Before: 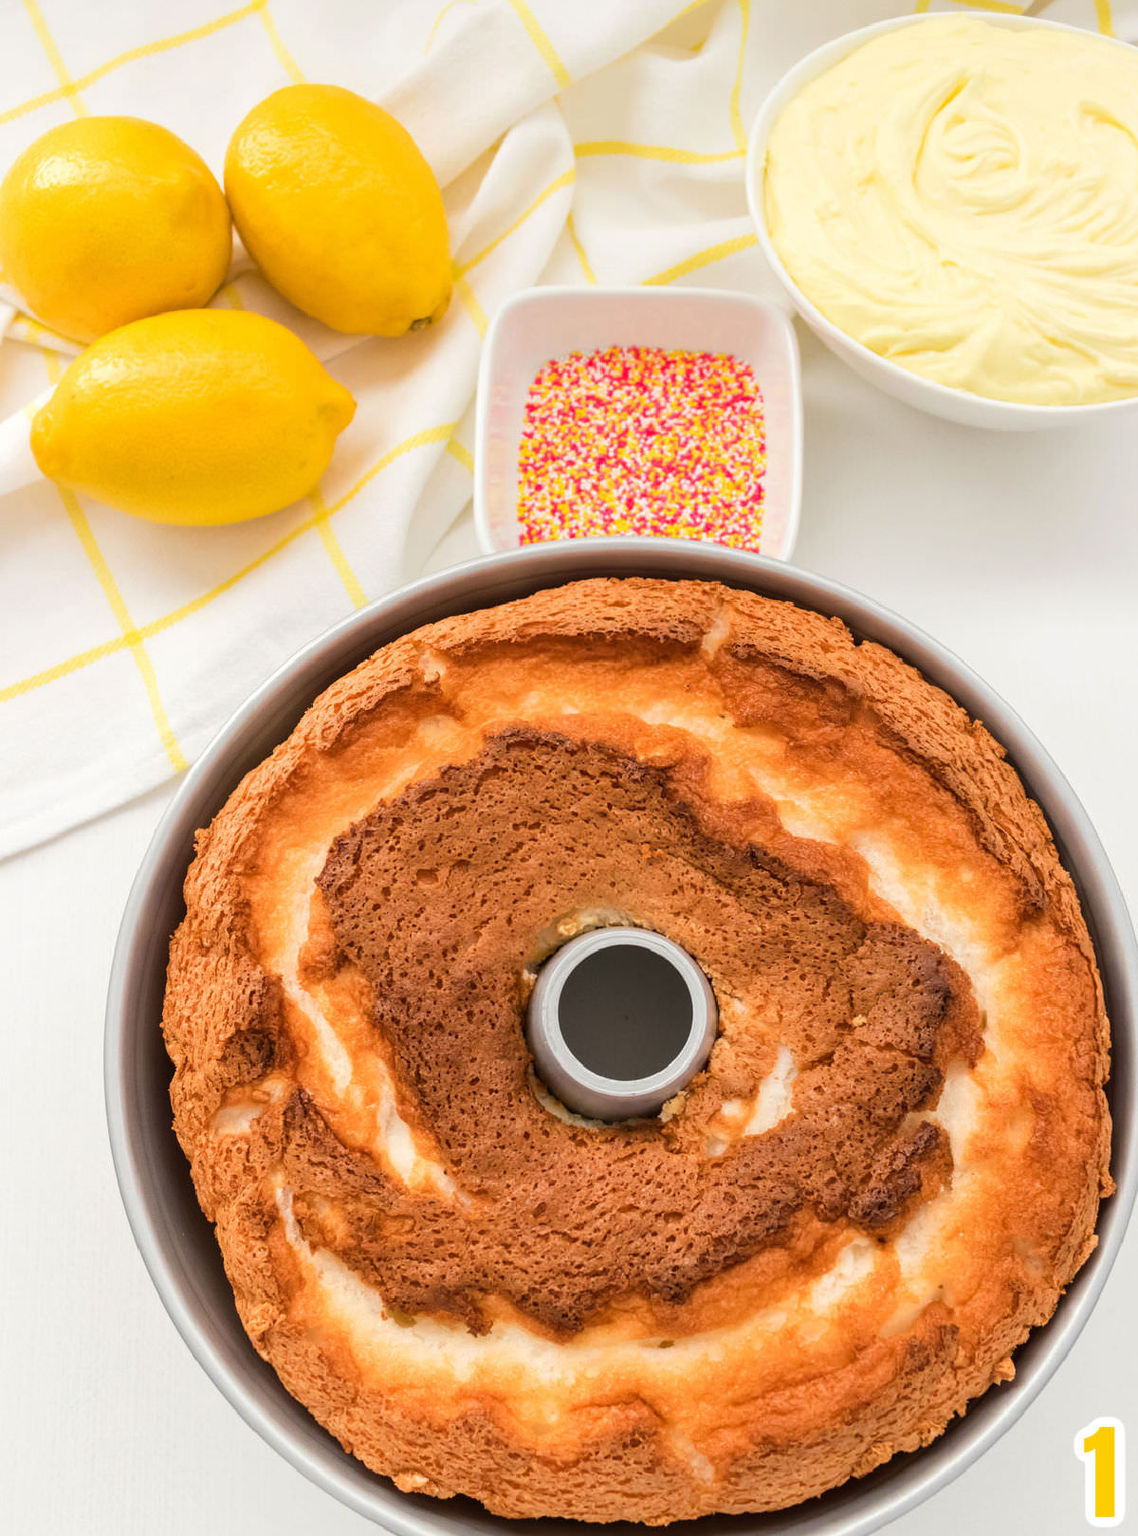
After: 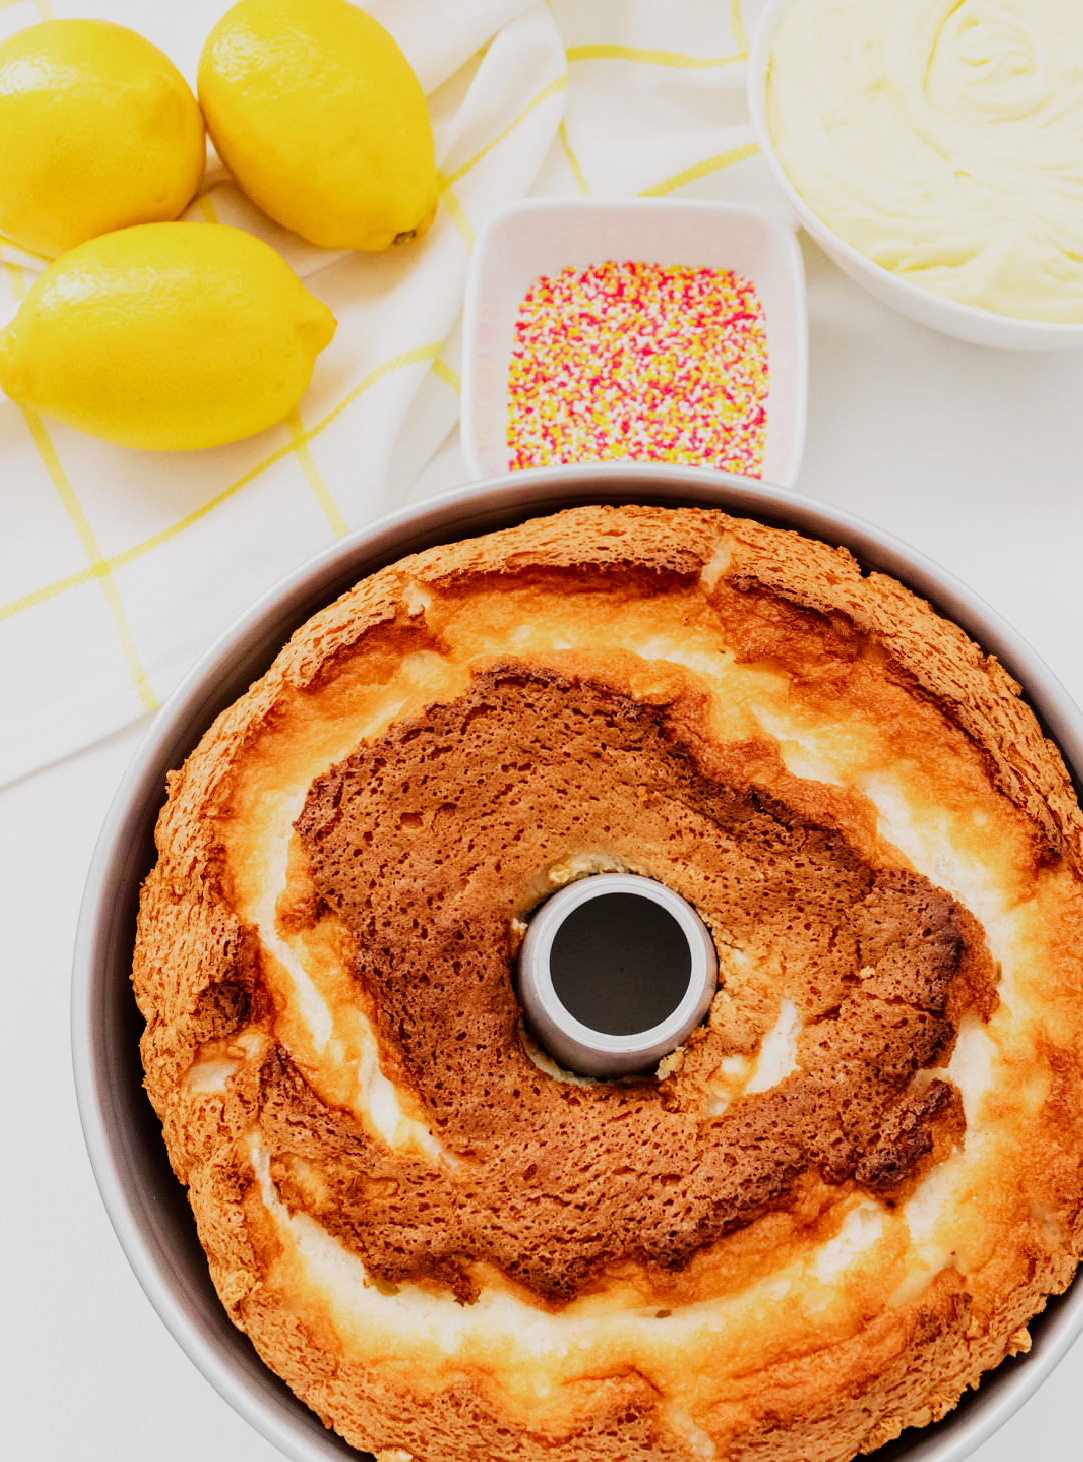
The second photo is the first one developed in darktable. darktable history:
sigmoid: contrast 1.8, skew -0.2, preserve hue 0%, red attenuation 0.1, red rotation 0.035, green attenuation 0.1, green rotation -0.017, blue attenuation 0.15, blue rotation -0.052, base primaries Rec2020
crop: left 3.305%, top 6.436%, right 6.389%, bottom 3.258%
white balance: red 1.004, blue 1.024
